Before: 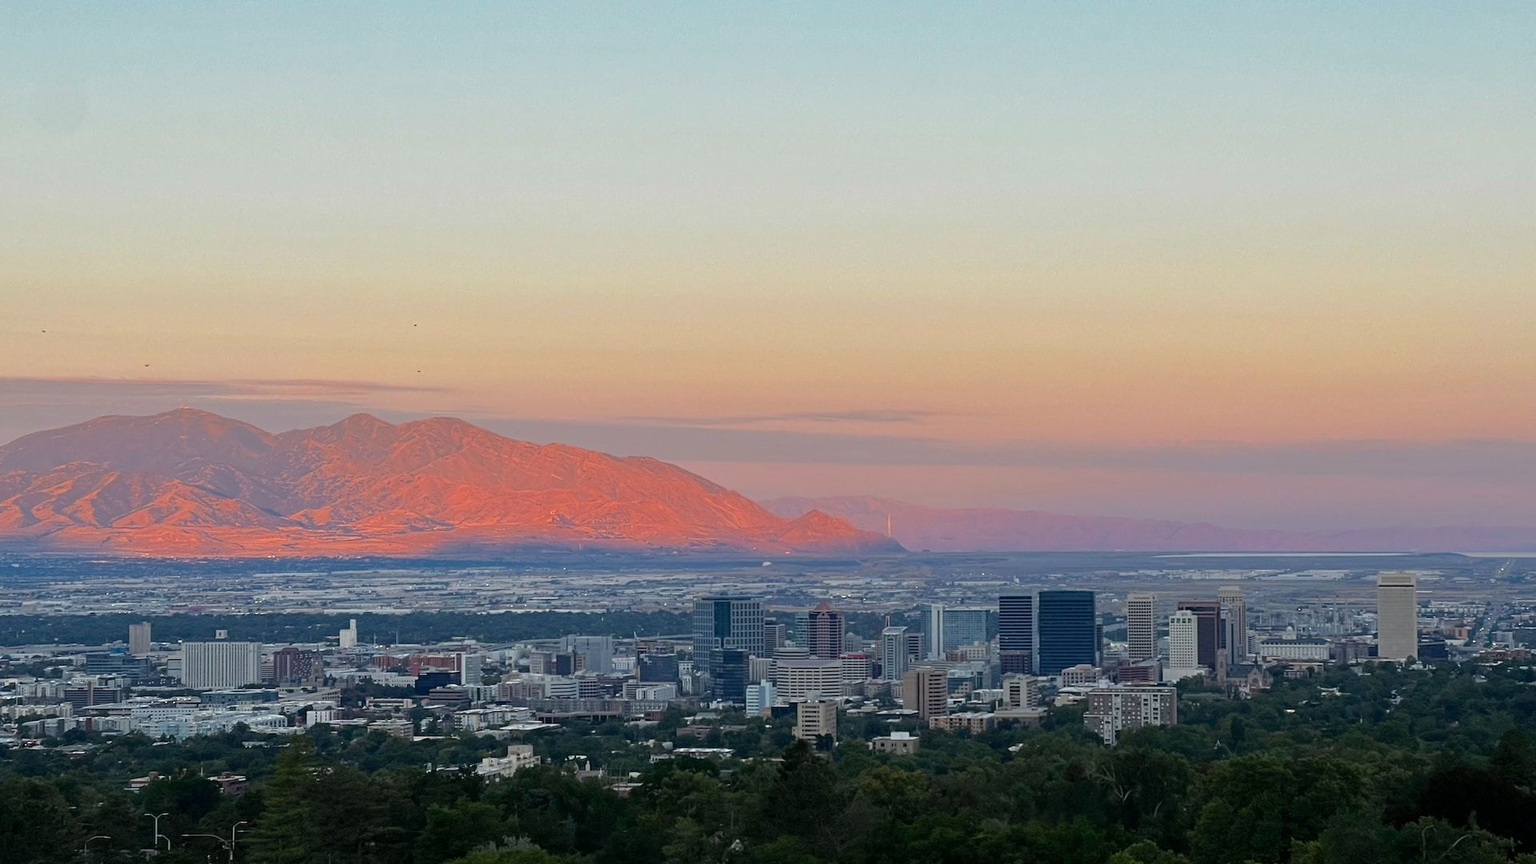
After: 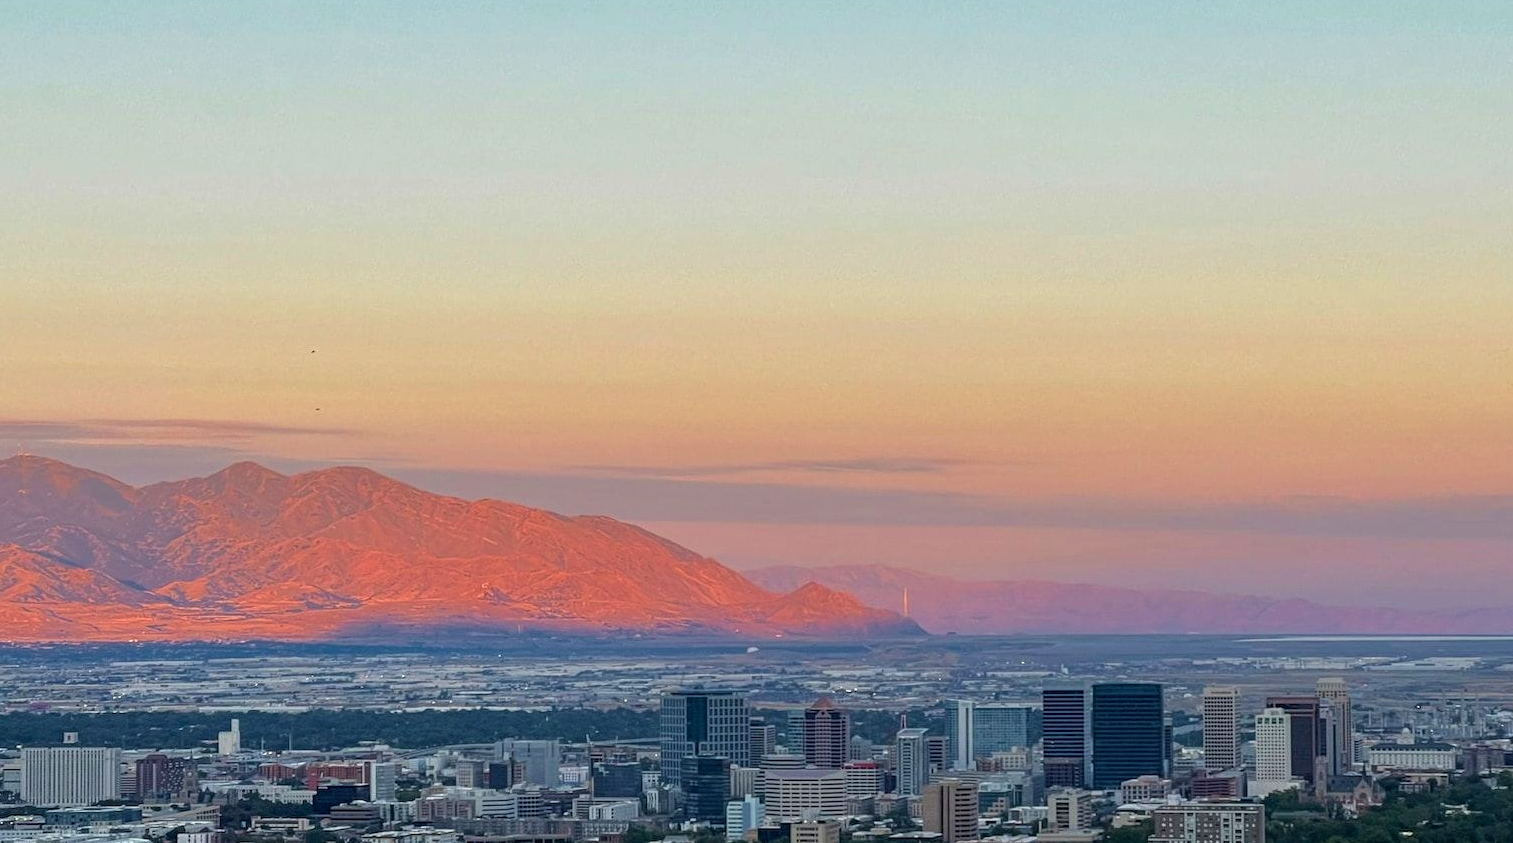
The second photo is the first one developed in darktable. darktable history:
crop and rotate: left 10.77%, top 5.1%, right 10.41%, bottom 16.76%
velvia: on, module defaults
local contrast: on, module defaults
